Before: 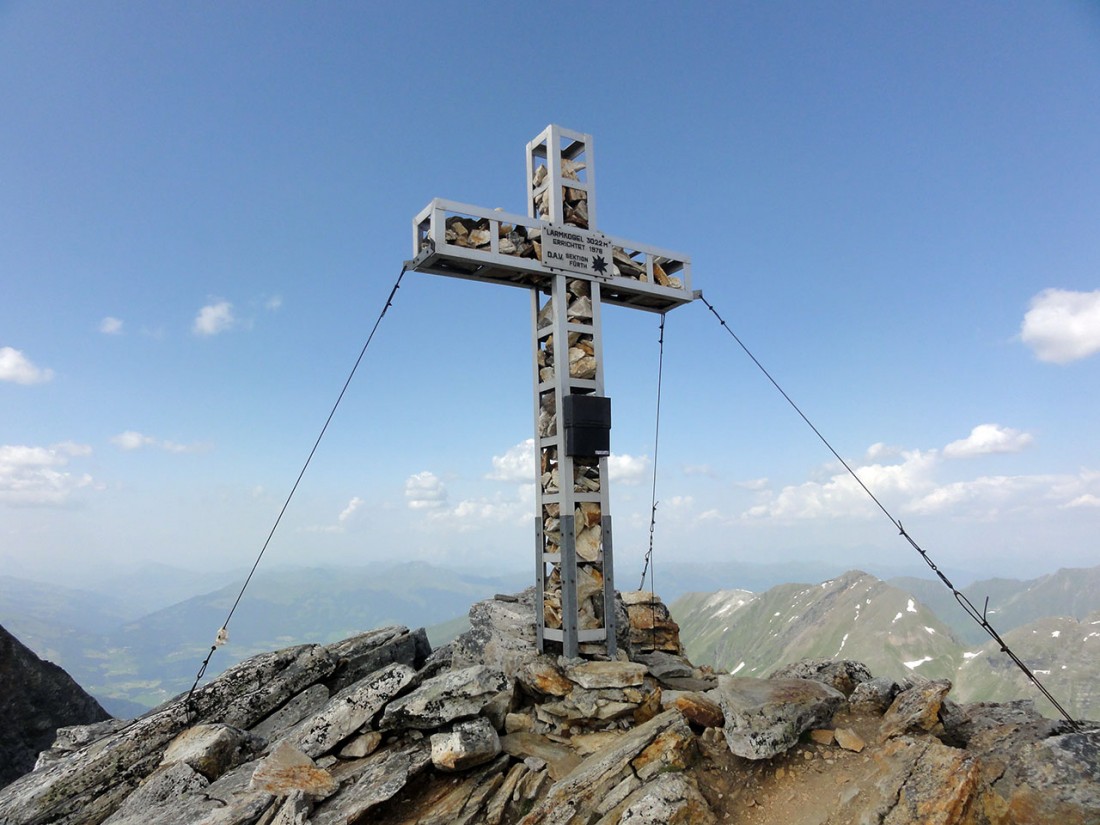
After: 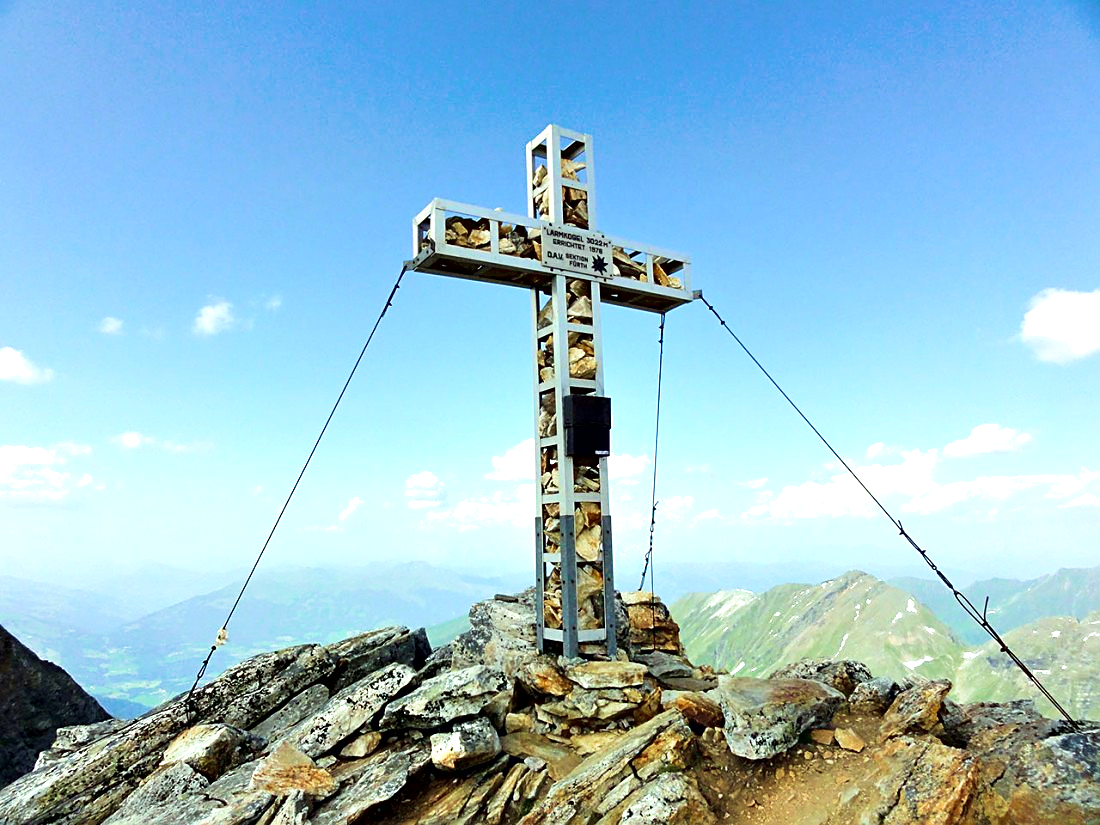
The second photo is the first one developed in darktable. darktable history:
contrast brightness saturation: saturation 0.121
exposure: black level correction -0.002, exposure 0.54 EV, compensate highlight preservation false
sharpen: on, module defaults
contrast equalizer: y [[0.528, 0.548, 0.563, 0.562, 0.546, 0.526], [0.55 ×6], [0 ×6], [0 ×6], [0 ×6]]
velvia: strength 55.61%
color correction: highlights a* -6.47, highlights b* 0.459
shadows and highlights: shadows -0.836, highlights 40.93
